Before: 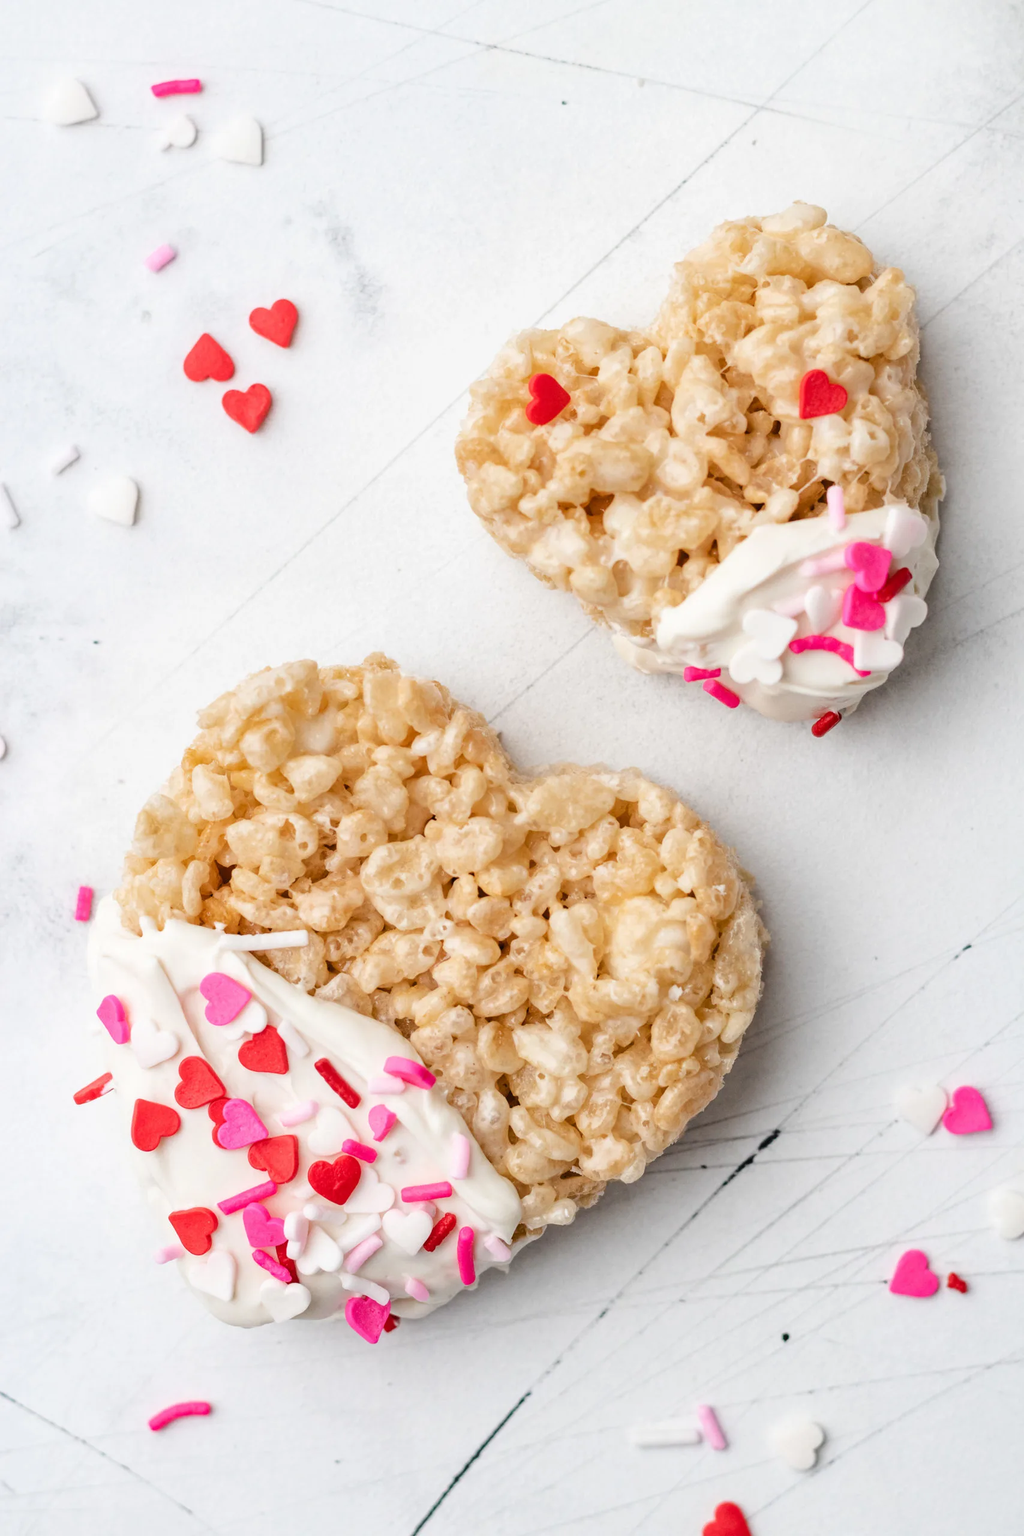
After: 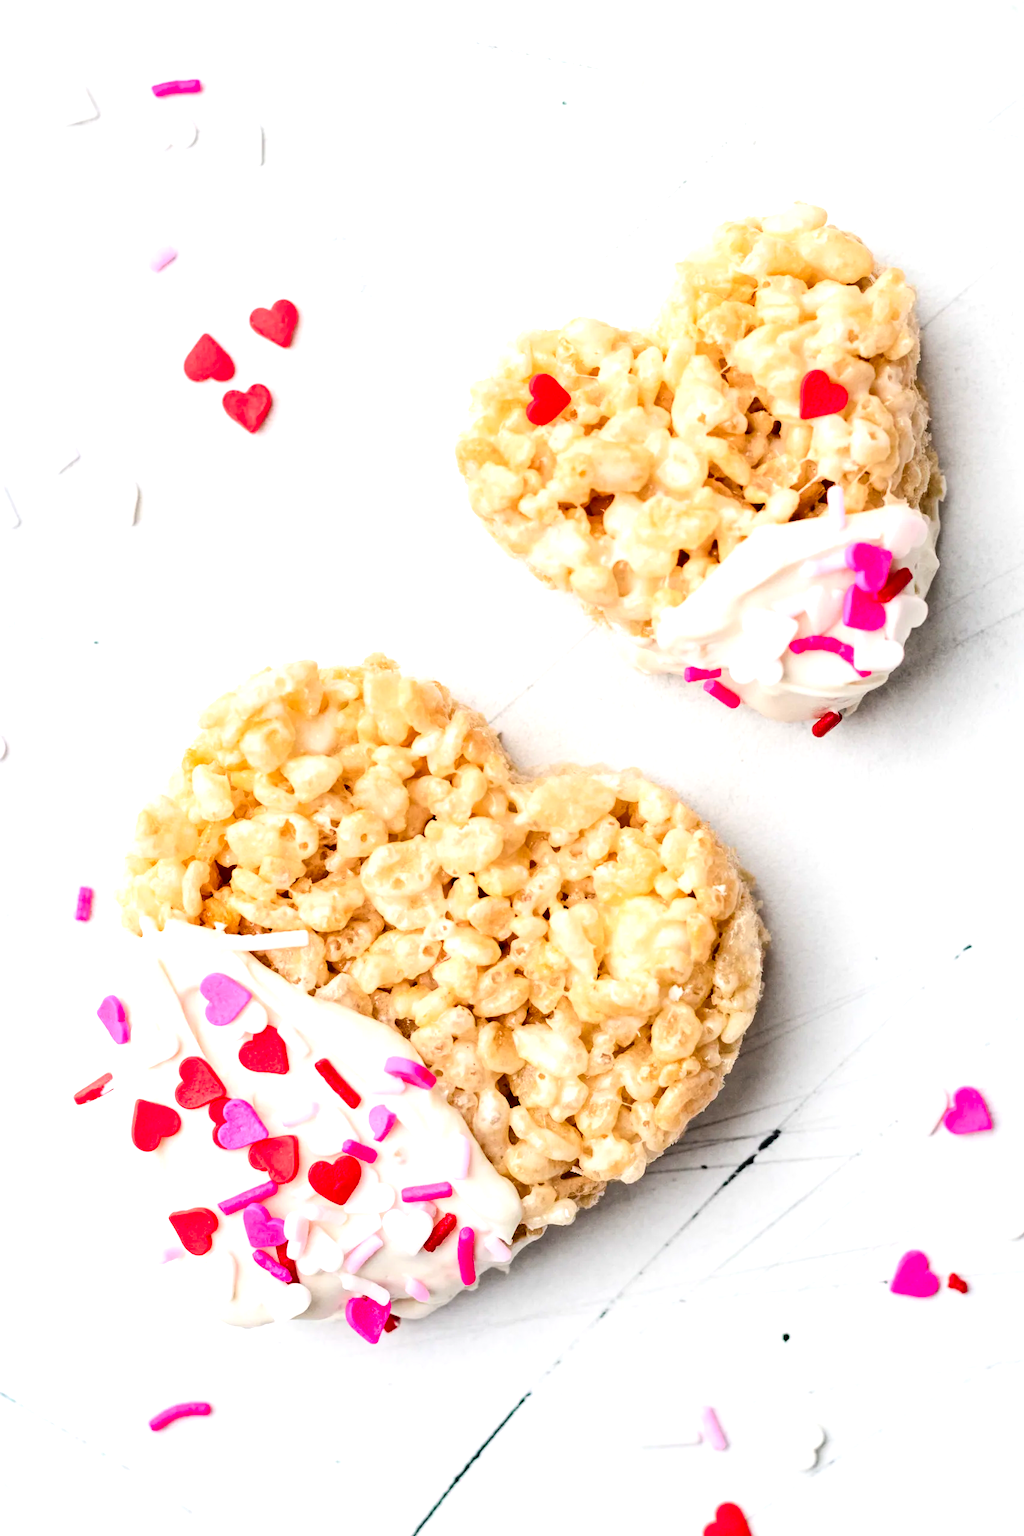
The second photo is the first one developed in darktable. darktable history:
contrast brightness saturation: contrast 0.206, brightness -0.112, saturation 0.211
tone equalizer: -8 EV -0.563 EV, edges refinement/feathering 500, mask exposure compensation -1.57 EV, preserve details no
exposure: black level correction 0, exposure 0.589 EV, compensate highlight preservation false
